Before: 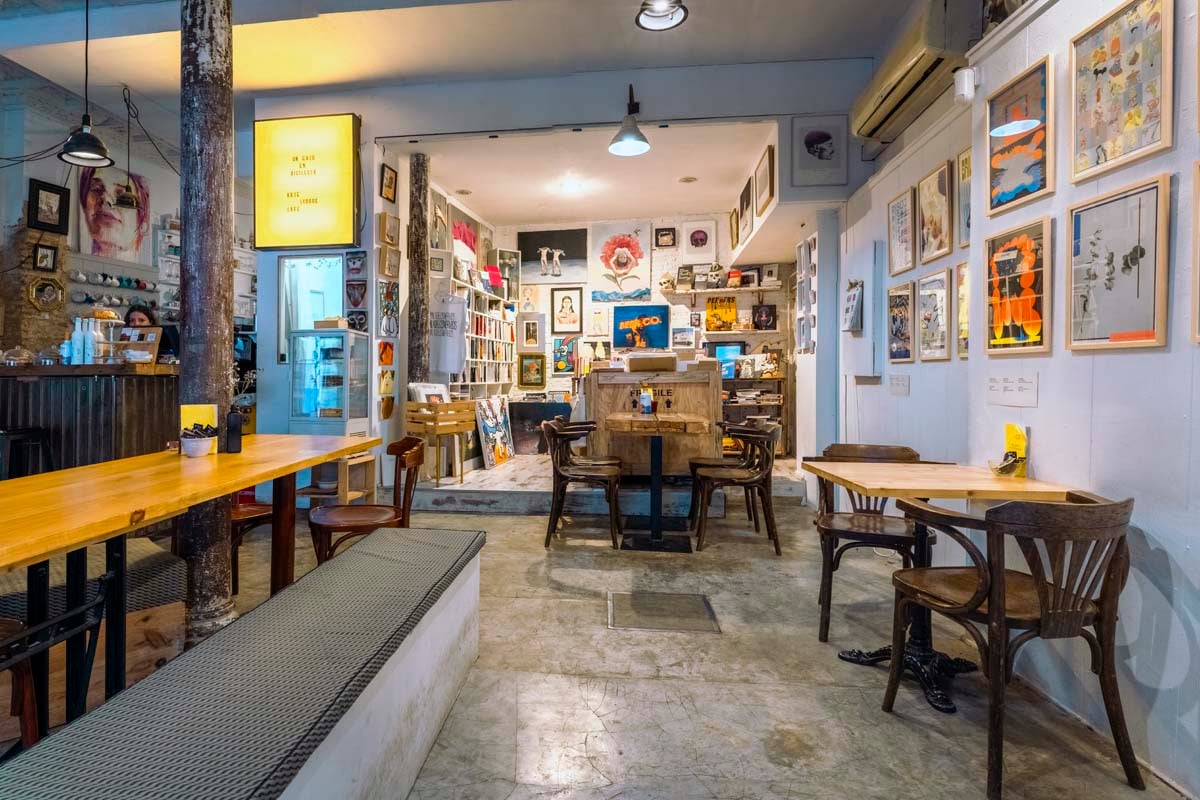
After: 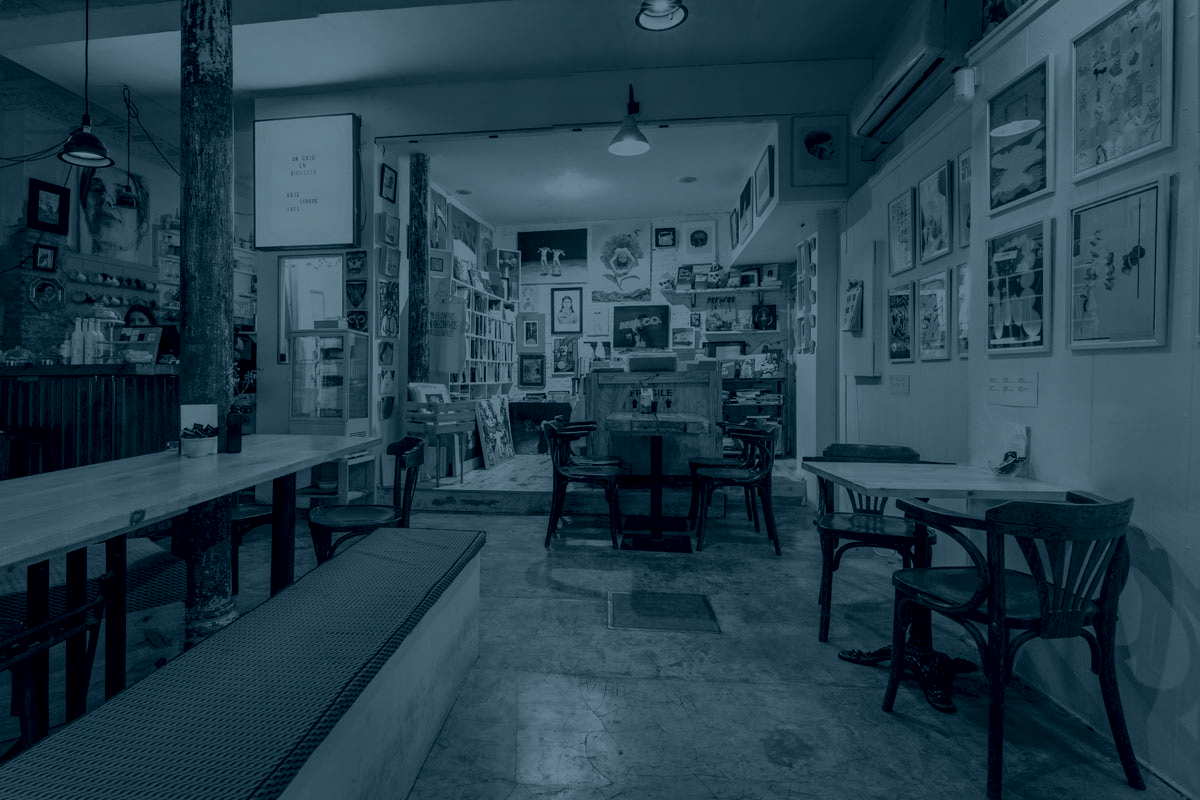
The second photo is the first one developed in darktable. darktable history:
colorize: hue 194.4°, saturation 29%, source mix 61.75%, lightness 3.98%, version 1
white balance: emerald 1
